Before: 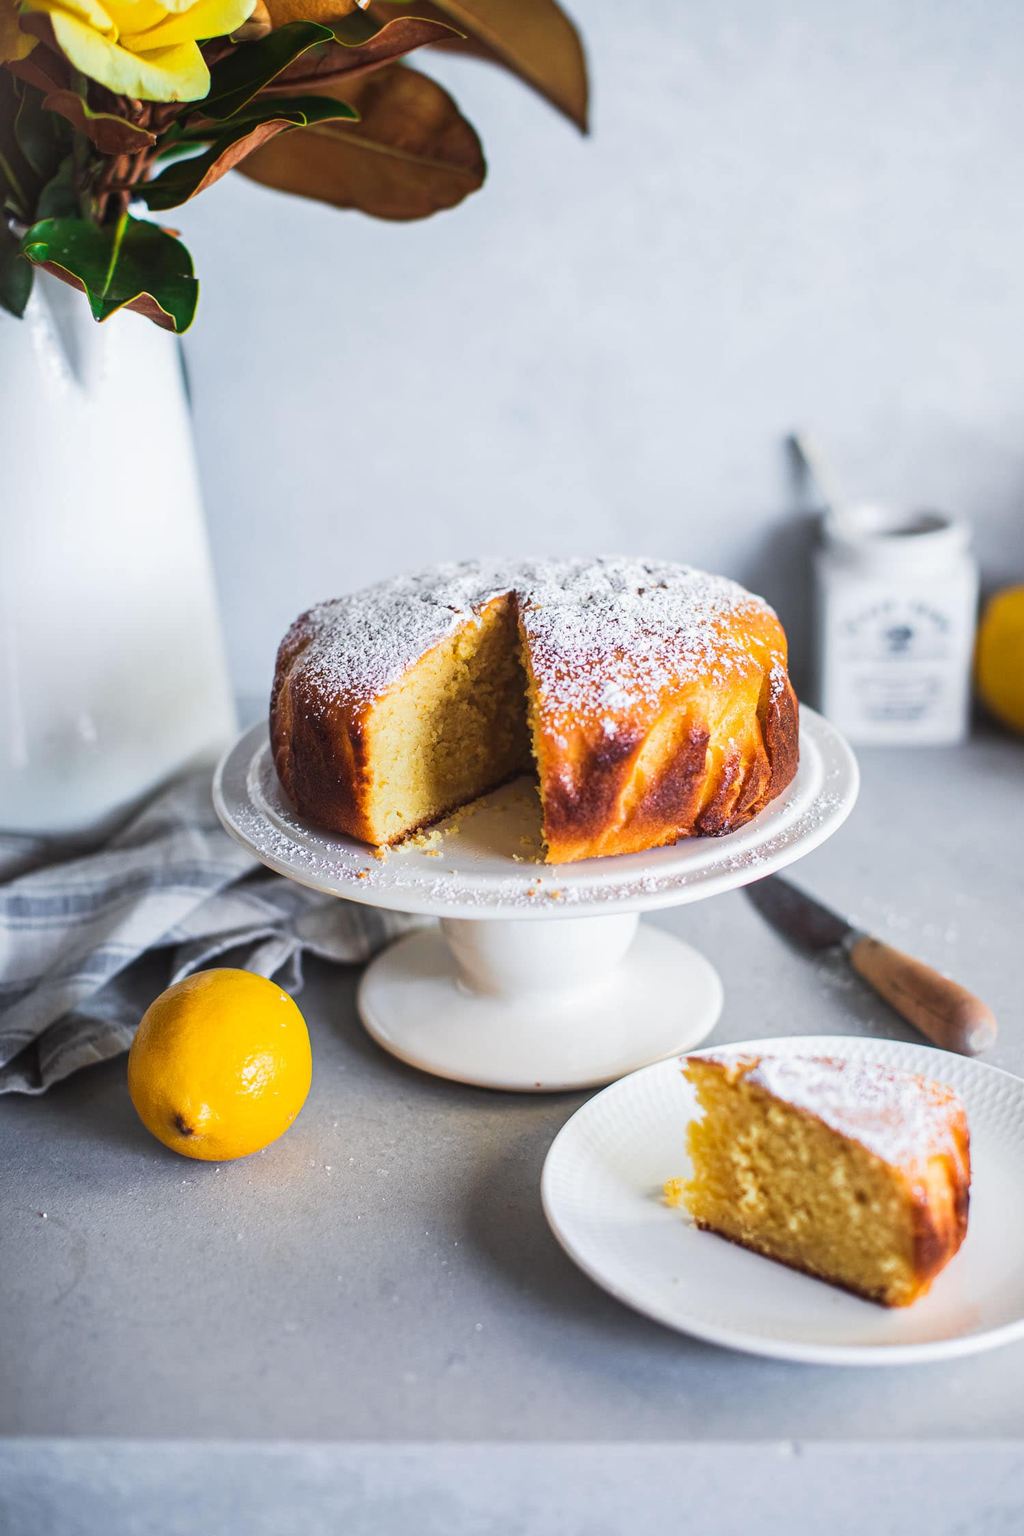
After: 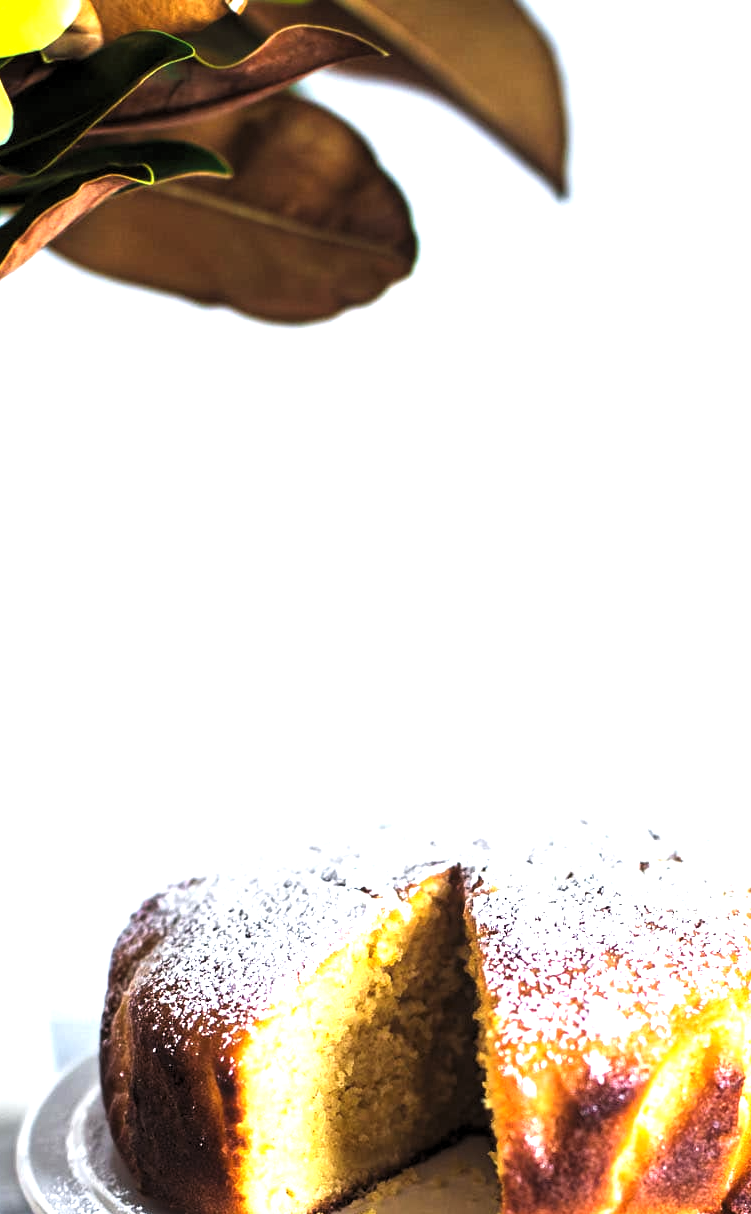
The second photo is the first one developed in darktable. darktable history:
levels: levels [0.116, 0.574, 1]
exposure: exposure 1.092 EV, compensate exposure bias true, compensate highlight preservation false
crop: left 19.698%, right 30.221%, bottom 46.017%
